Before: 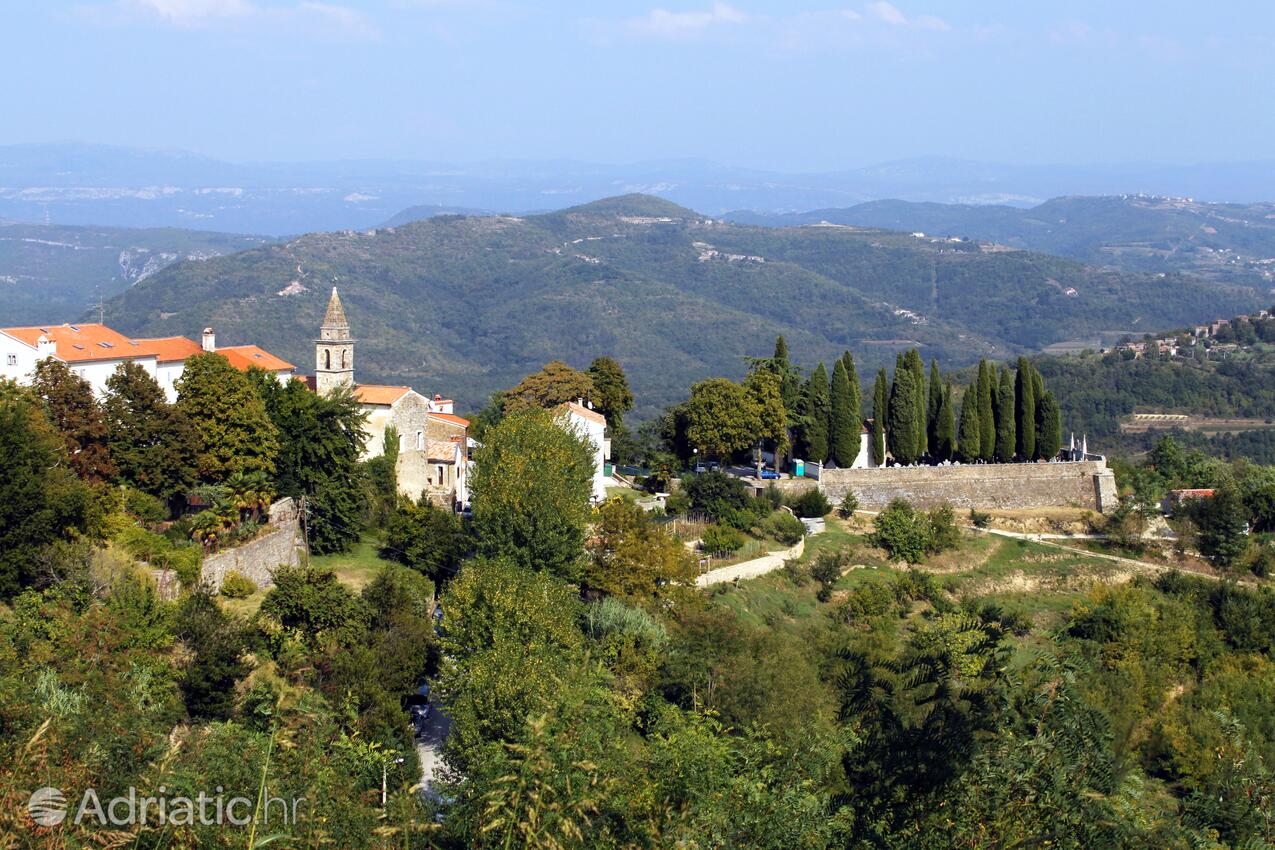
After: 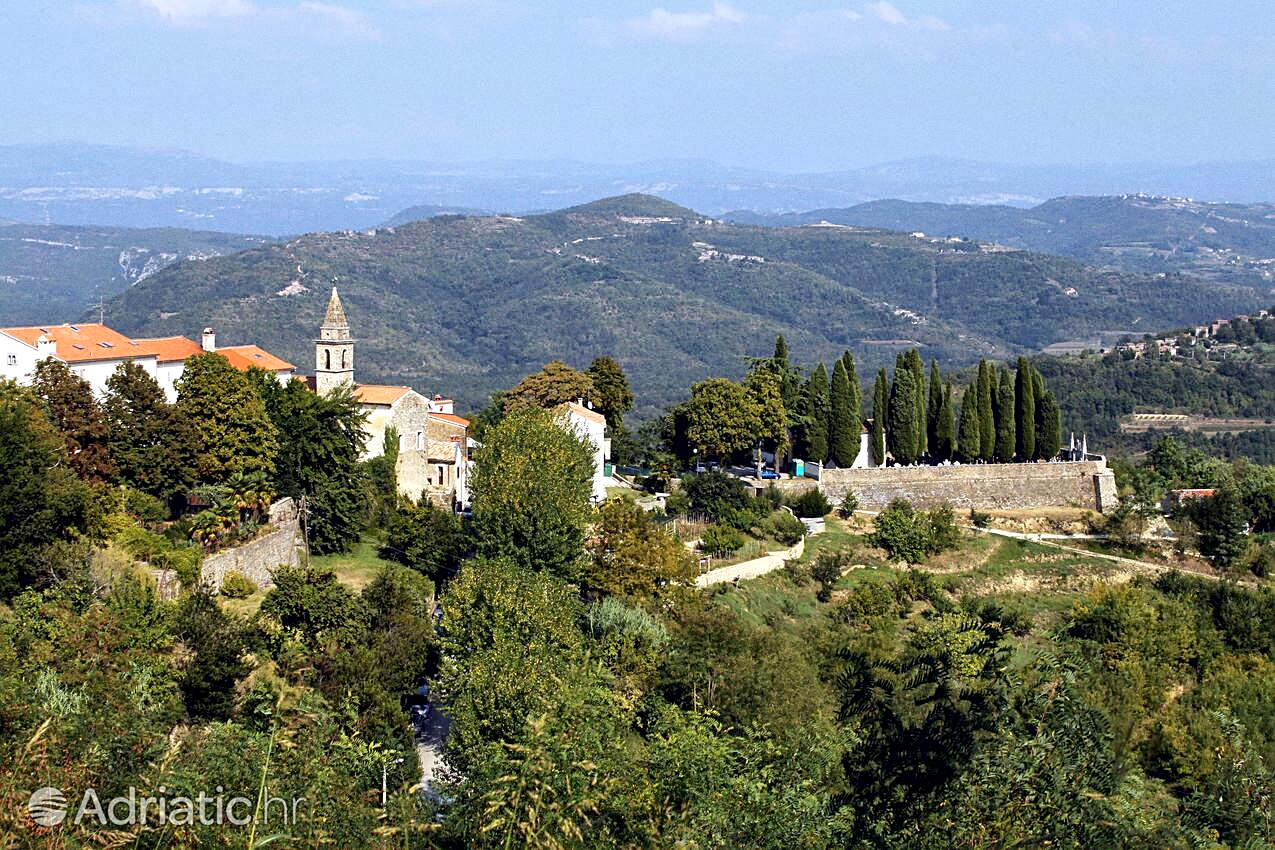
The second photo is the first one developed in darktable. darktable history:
grain: on, module defaults
local contrast: mode bilateral grid, contrast 20, coarseness 50, detail 159%, midtone range 0.2
sharpen: on, module defaults
